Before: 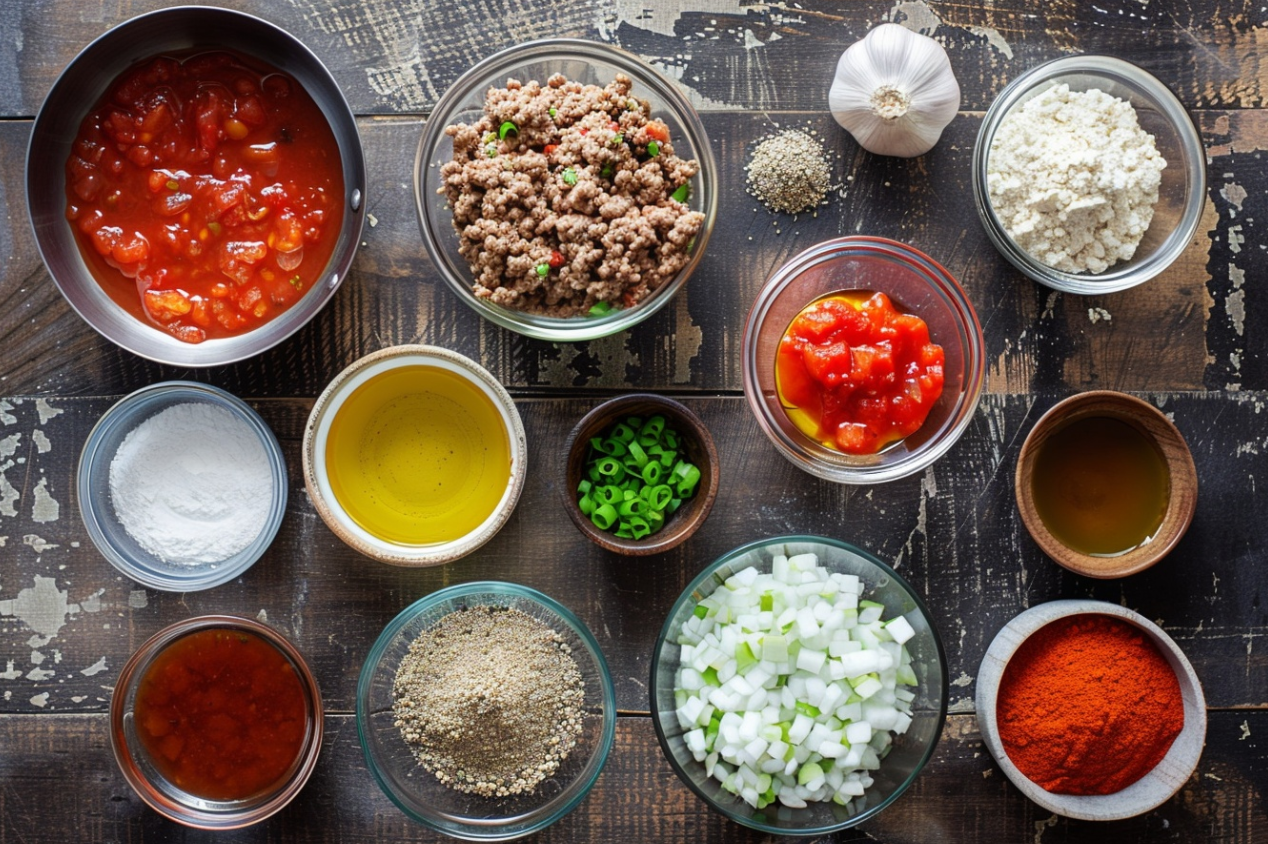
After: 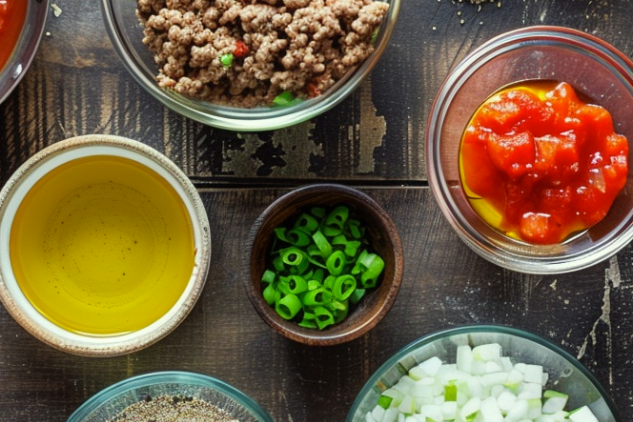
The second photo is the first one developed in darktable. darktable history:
crop: left 25%, top 25%, right 25%, bottom 25%
exposure: compensate highlight preservation false
color correction: highlights a* -4.28, highlights b* 6.53
